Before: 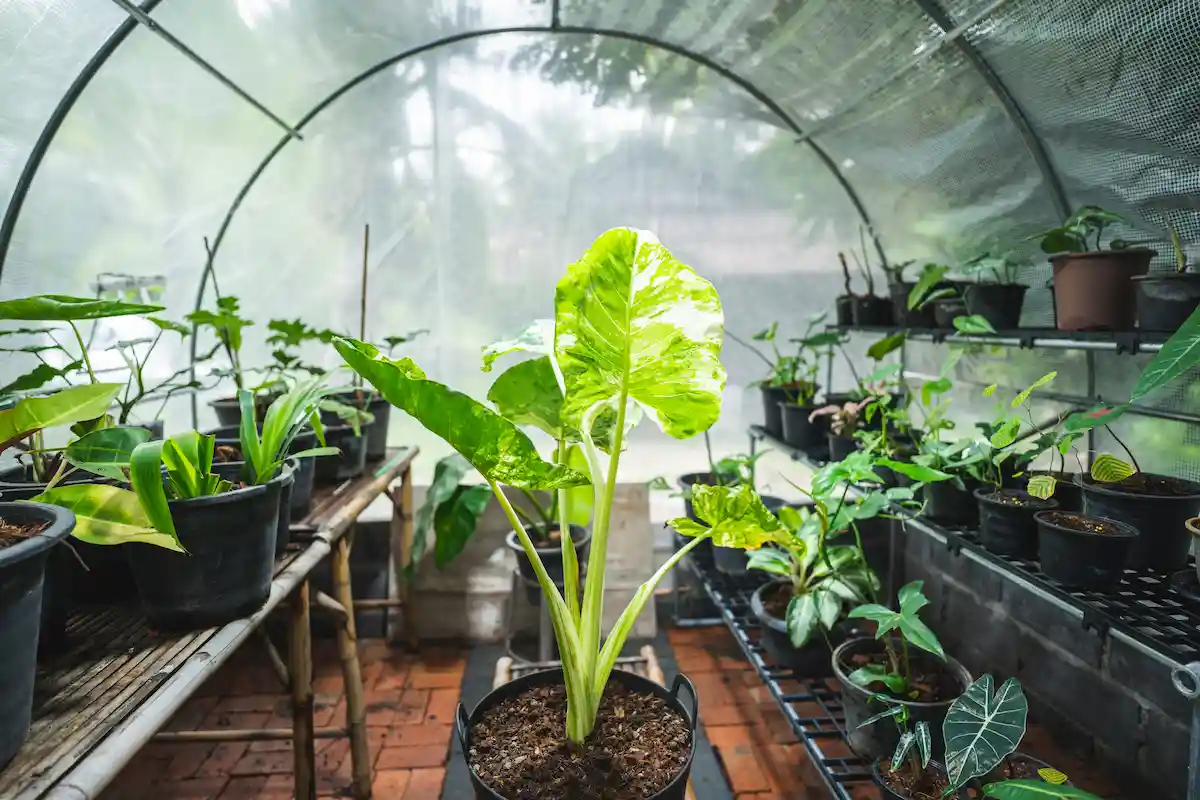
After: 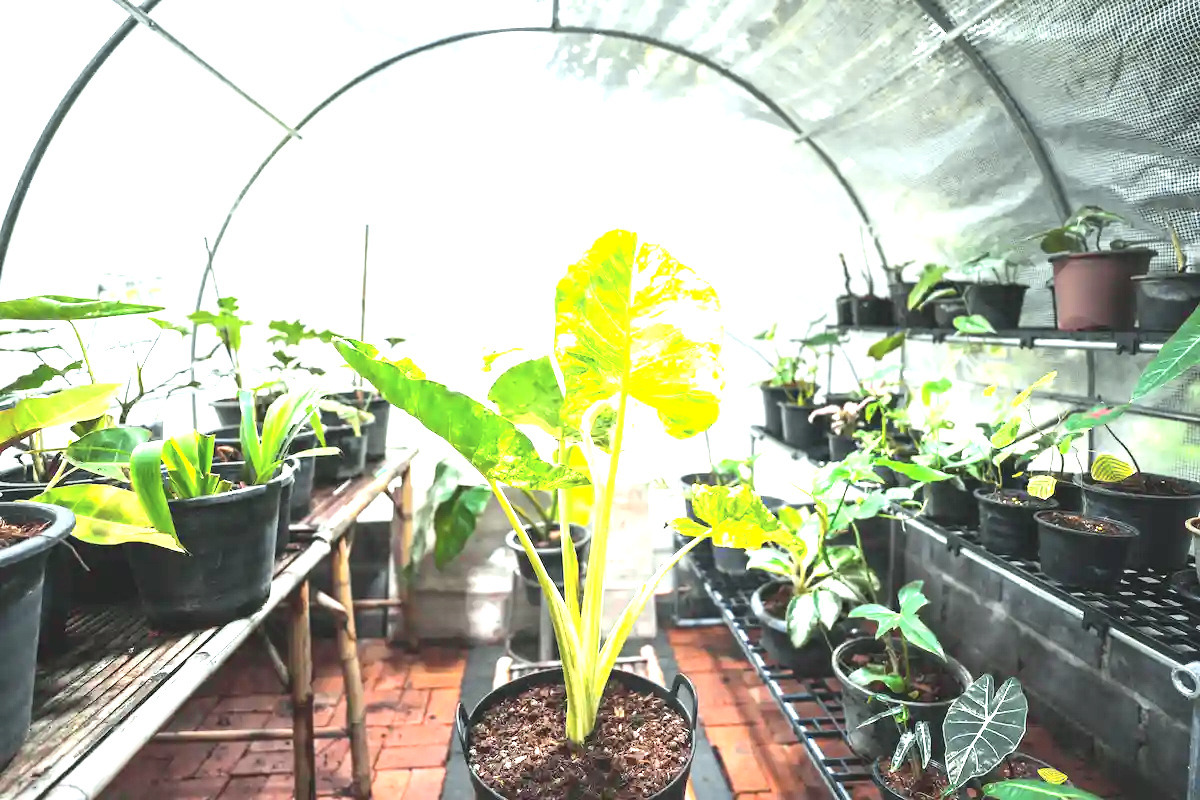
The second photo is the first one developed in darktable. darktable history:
tone curve: curves: ch0 [(0, 0.046) (0.04, 0.074) (0.831, 0.861) (1, 1)]; ch1 [(0, 0) (0.146, 0.159) (0.338, 0.365) (0.417, 0.455) (0.489, 0.486) (0.504, 0.502) (0.529, 0.537) (0.563, 0.567) (1, 1)]; ch2 [(0, 0) (0.307, 0.298) (0.388, 0.375) (0.443, 0.456) (0.485, 0.492) (0.544, 0.525) (1, 1)], color space Lab, independent channels, preserve colors none
exposure: black level correction 0, exposure 1.55 EV, compensate exposure bias true, compensate highlight preservation false
